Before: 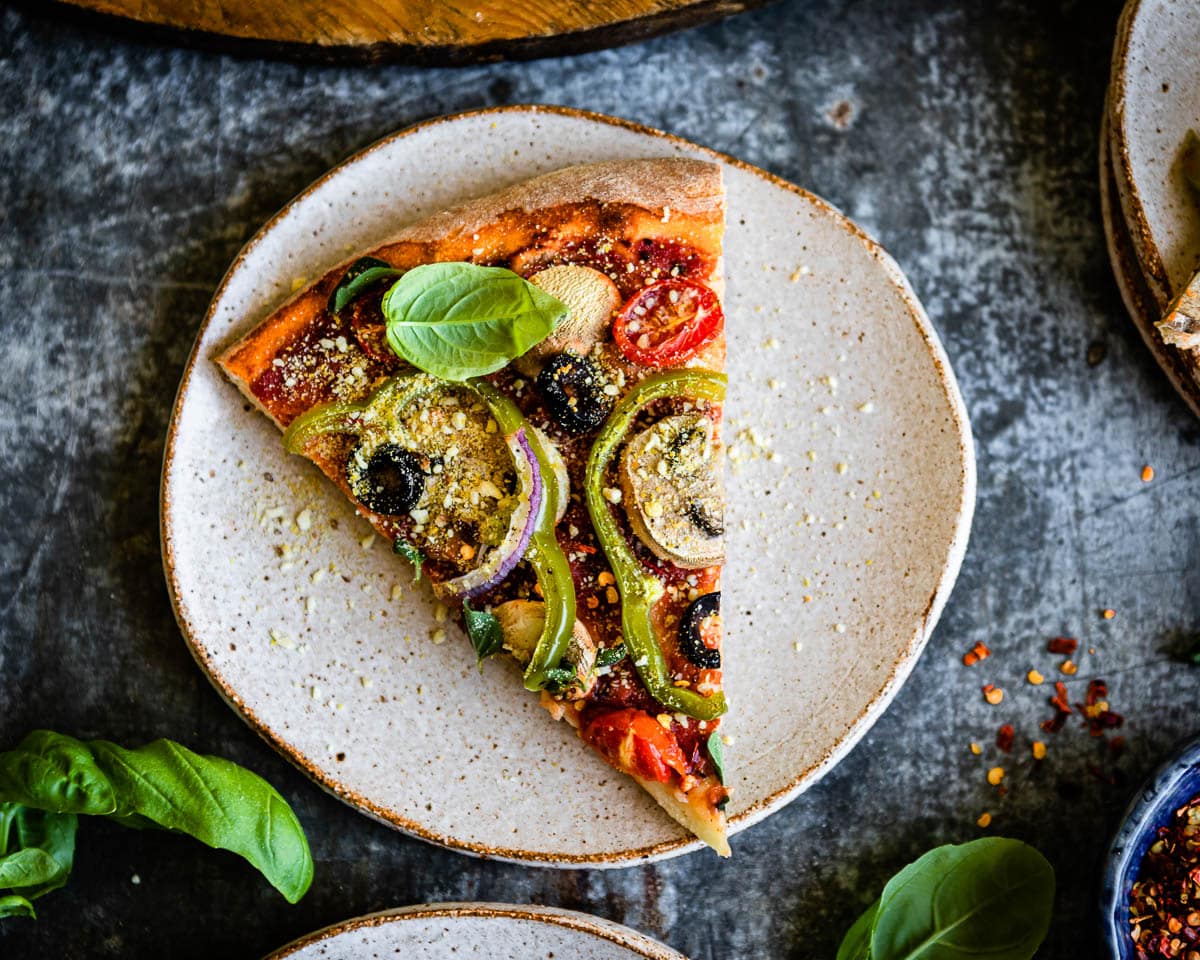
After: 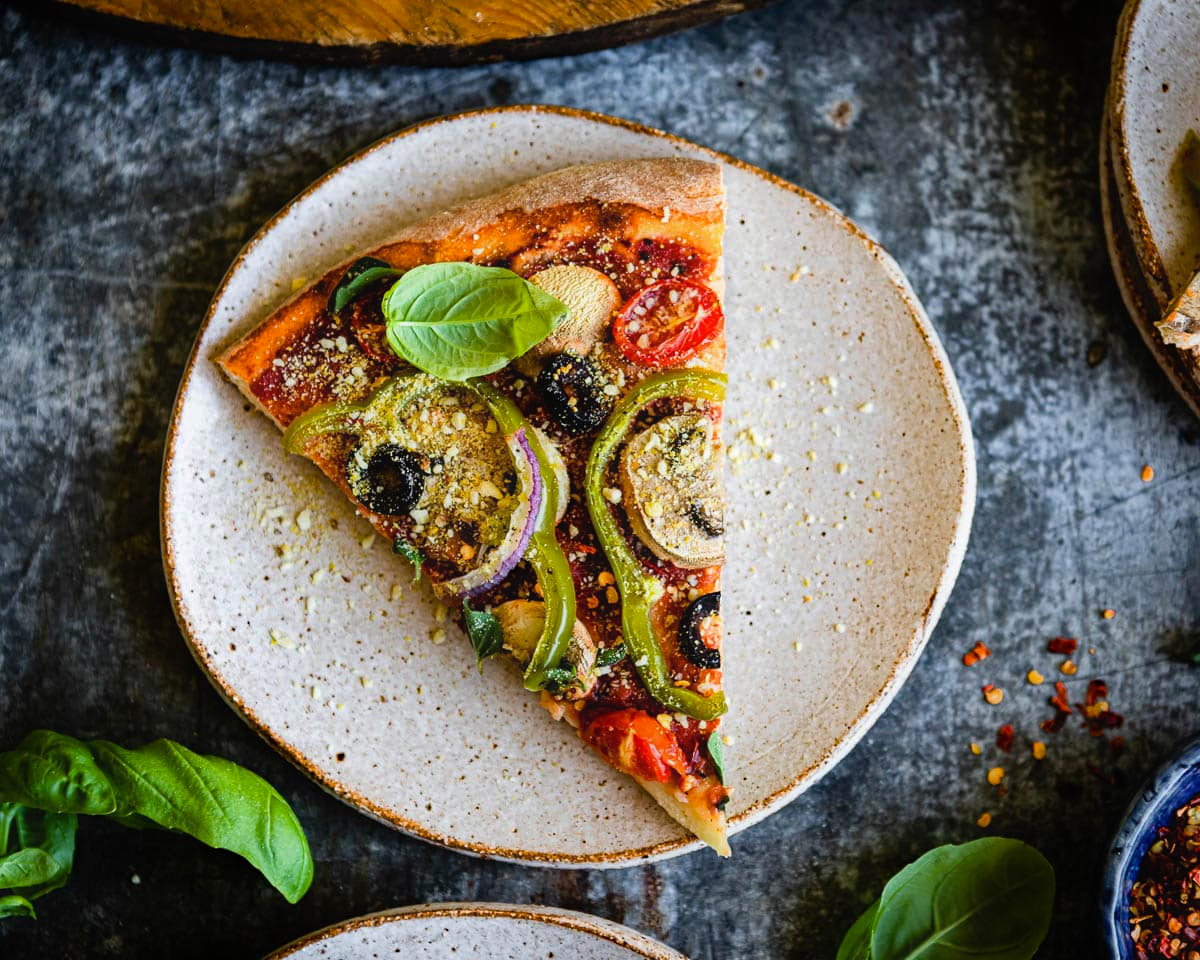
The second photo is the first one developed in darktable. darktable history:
haze removal: compatibility mode true, adaptive false
contrast equalizer: y [[0.5, 0.488, 0.462, 0.461, 0.491, 0.5], [0.5 ×6], [0.5 ×6], [0 ×6], [0 ×6]]
